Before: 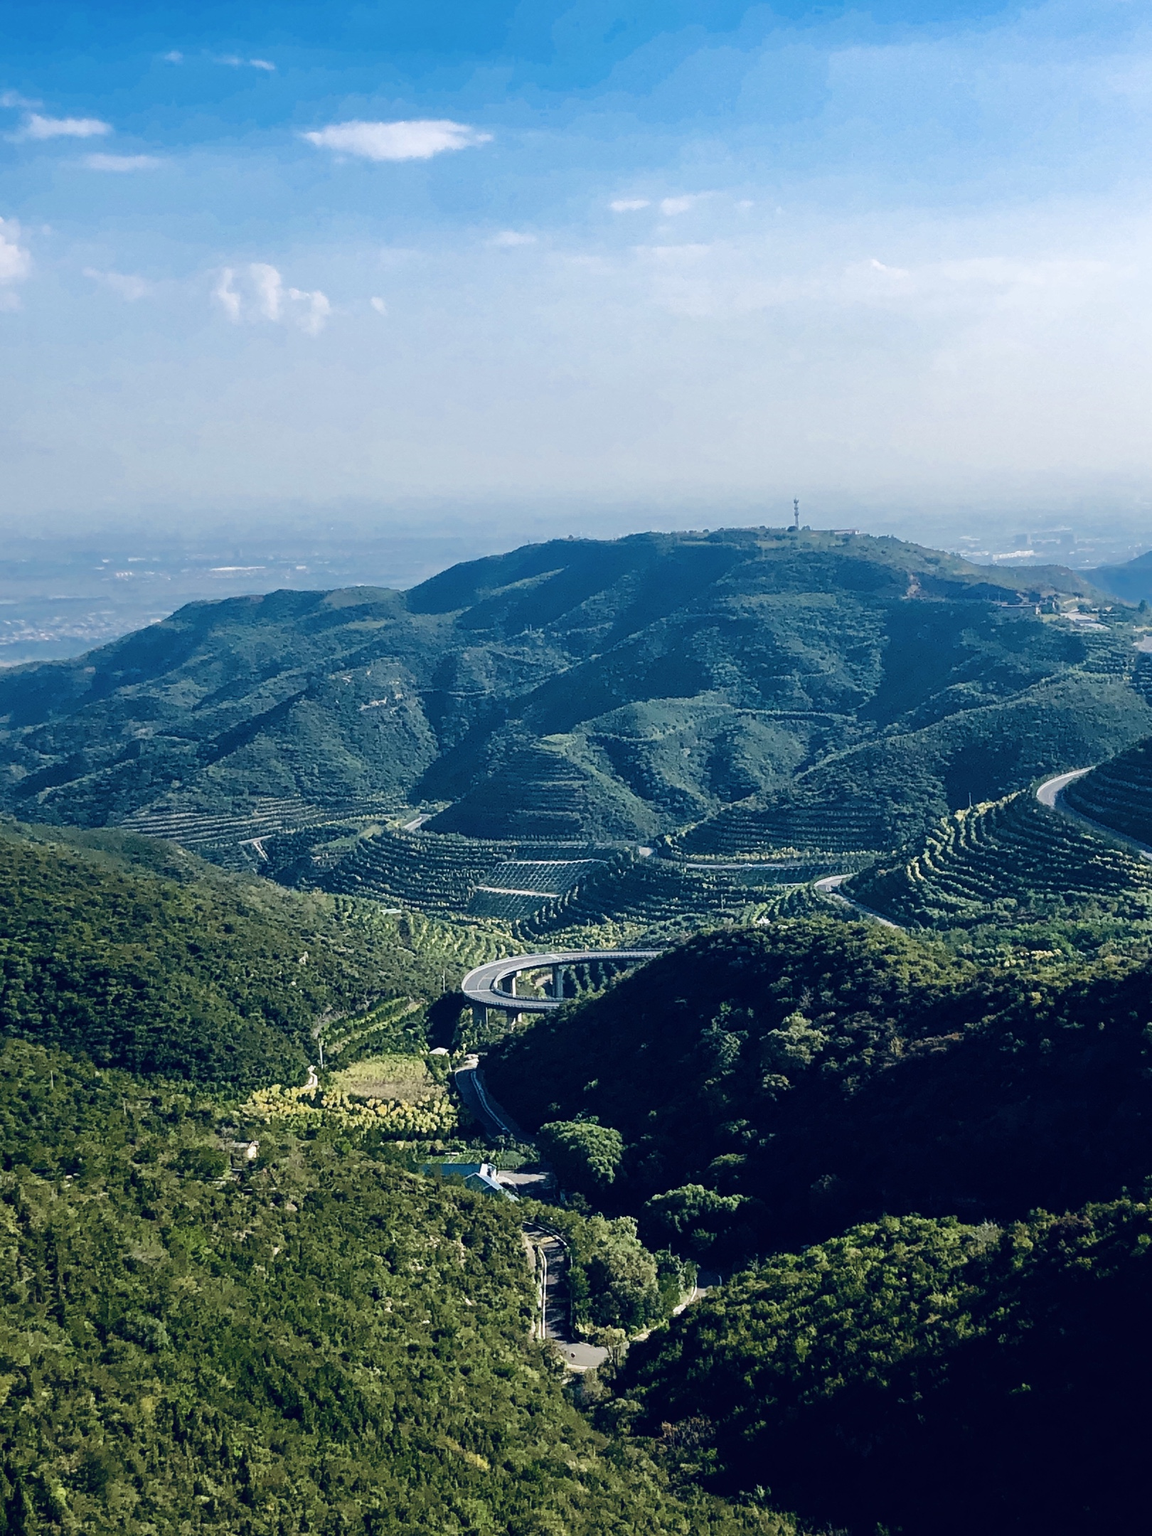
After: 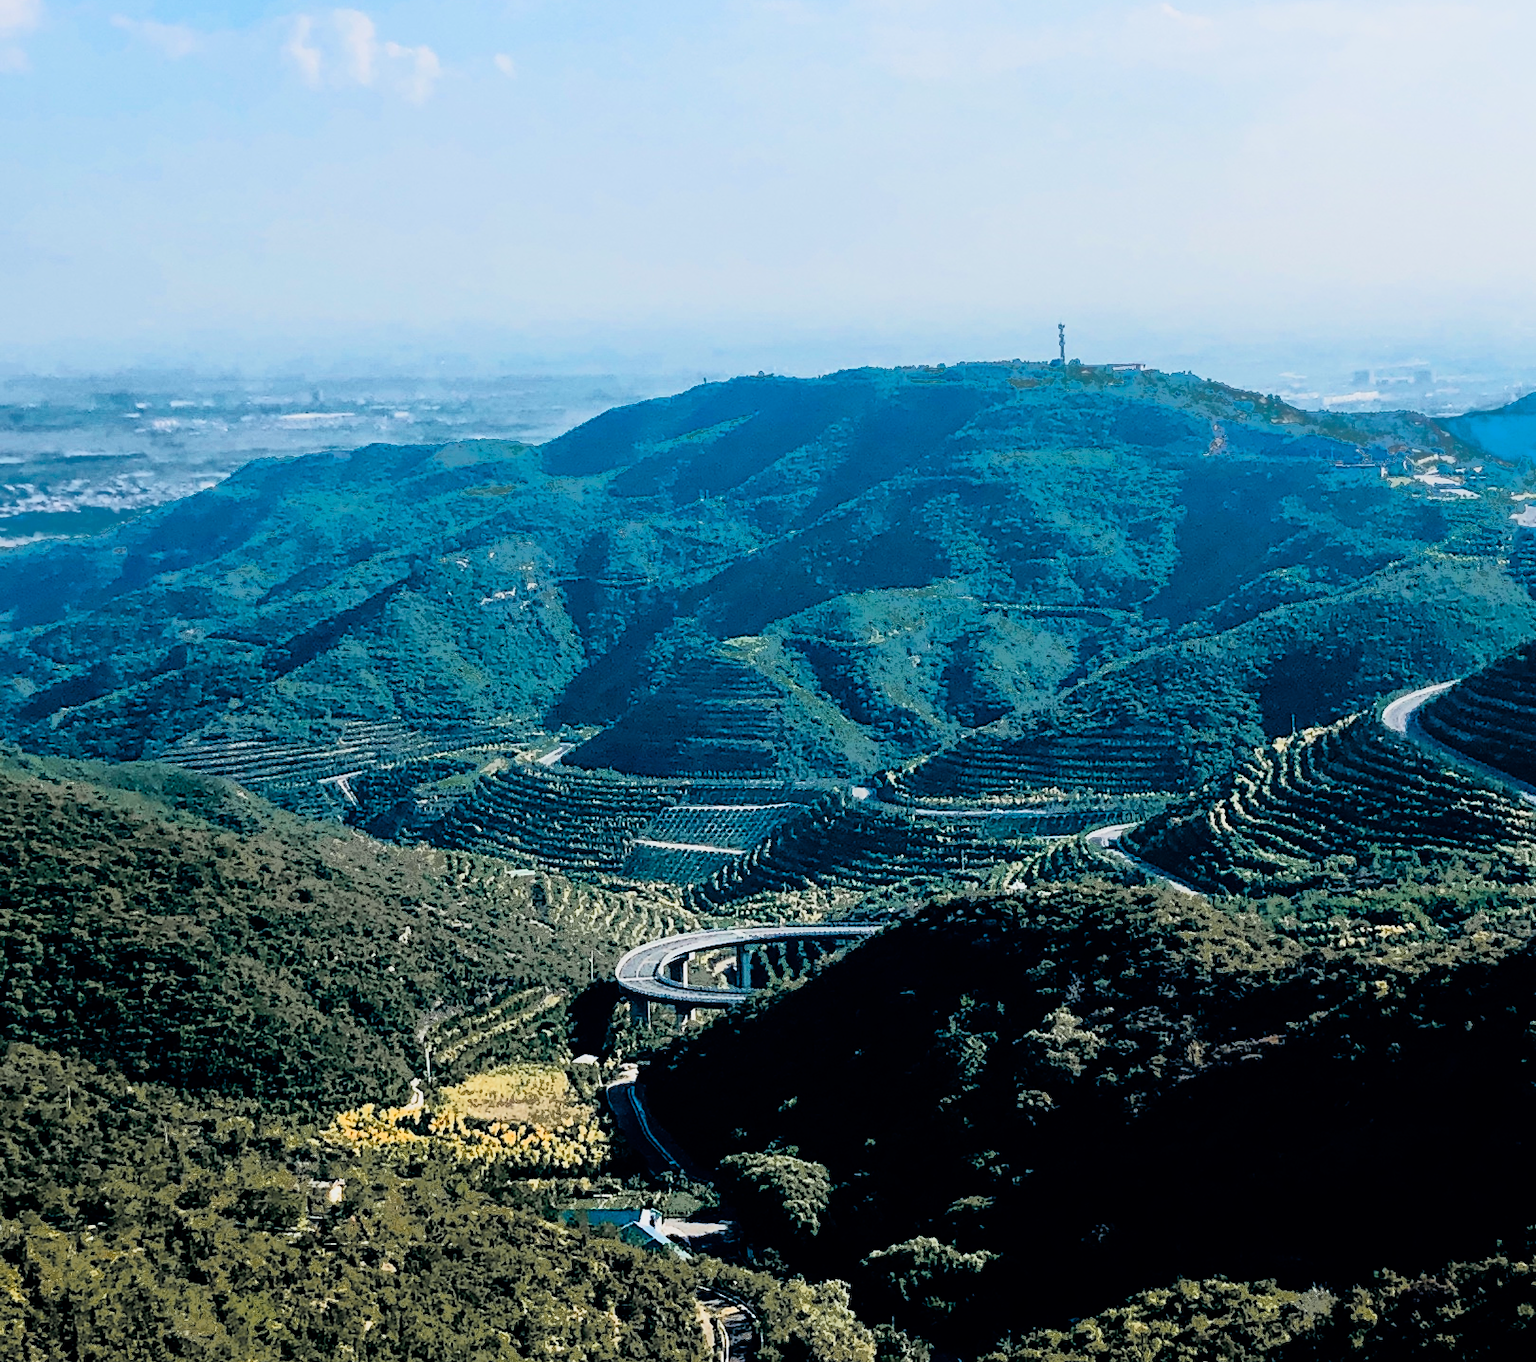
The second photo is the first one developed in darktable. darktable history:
crop: top 16.727%, bottom 16.727%
filmic rgb: black relative exposure -5 EV, hardness 2.88, contrast 1.2
tone curve: curves: ch0 [(0, 0) (0.004, 0.001) (0.133, 0.151) (0.325, 0.399) (0.475, 0.579) (0.832, 0.902) (1, 1)], color space Lab, linked channels, preserve colors none
fill light: exposure -0.73 EV, center 0.69, width 2.2
color zones: curves: ch1 [(0.263, 0.53) (0.376, 0.287) (0.487, 0.512) (0.748, 0.547) (1, 0.513)]; ch2 [(0.262, 0.45) (0.751, 0.477)], mix 31.98%
